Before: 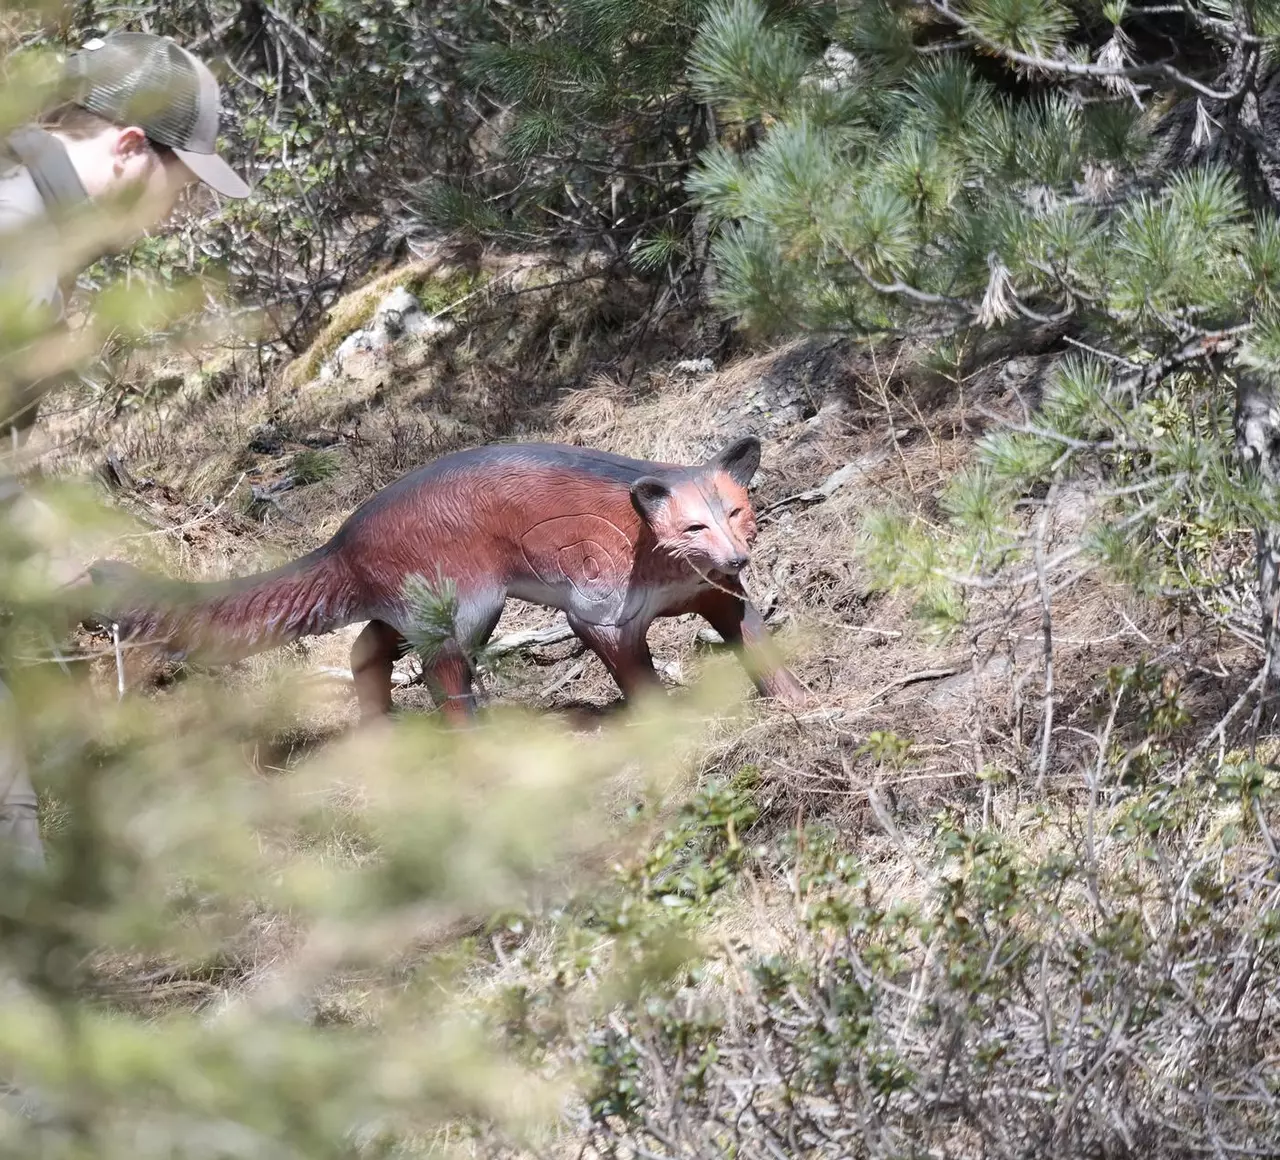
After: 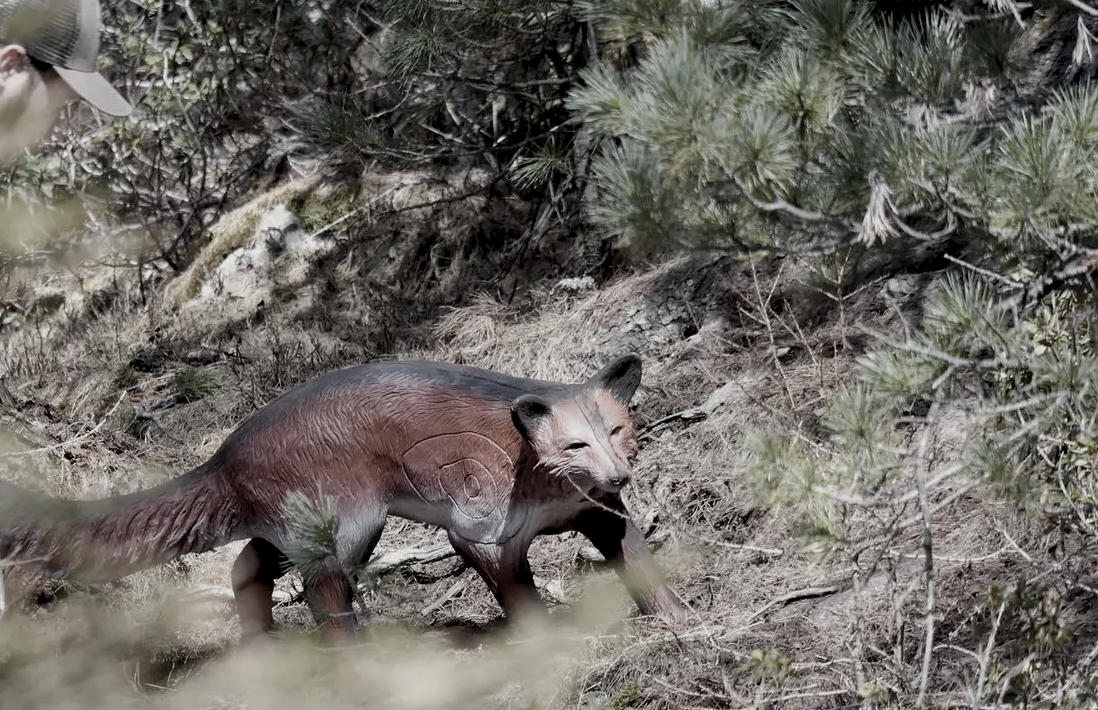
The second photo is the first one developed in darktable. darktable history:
color balance rgb: highlights gain › luminance 5.732%, highlights gain › chroma 1.336%, highlights gain › hue 90.93°, perceptual saturation grading › global saturation 27.199%, perceptual saturation grading › highlights -28.929%, perceptual saturation grading › mid-tones 15.832%, perceptual saturation grading › shadows 33.197%, global vibrance 14.971%
local contrast: mode bilateral grid, contrast 20, coarseness 49, detail 119%, midtone range 0.2
color correction: highlights b* -0.025, saturation 0.358
crop and rotate: left 9.329%, top 7.13%, right 4.861%, bottom 31.656%
exposure: black level correction 0.009, exposure -0.661 EV, compensate exposure bias true, compensate highlight preservation false
contrast equalizer: octaves 7, y [[0.6 ×6], [0.55 ×6], [0 ×6], [0 ×6], [0 ×6]], mix 0.206
